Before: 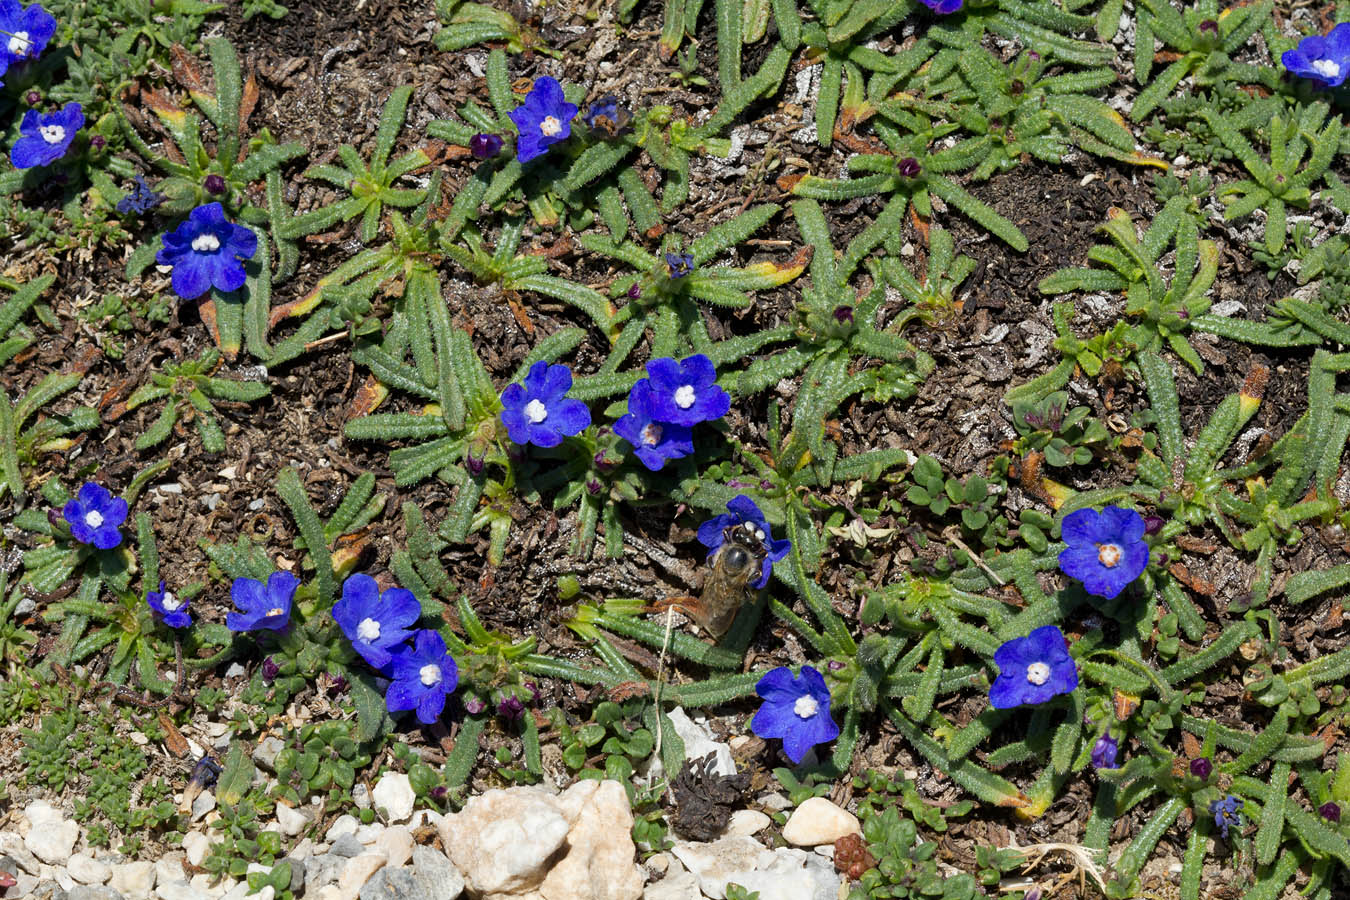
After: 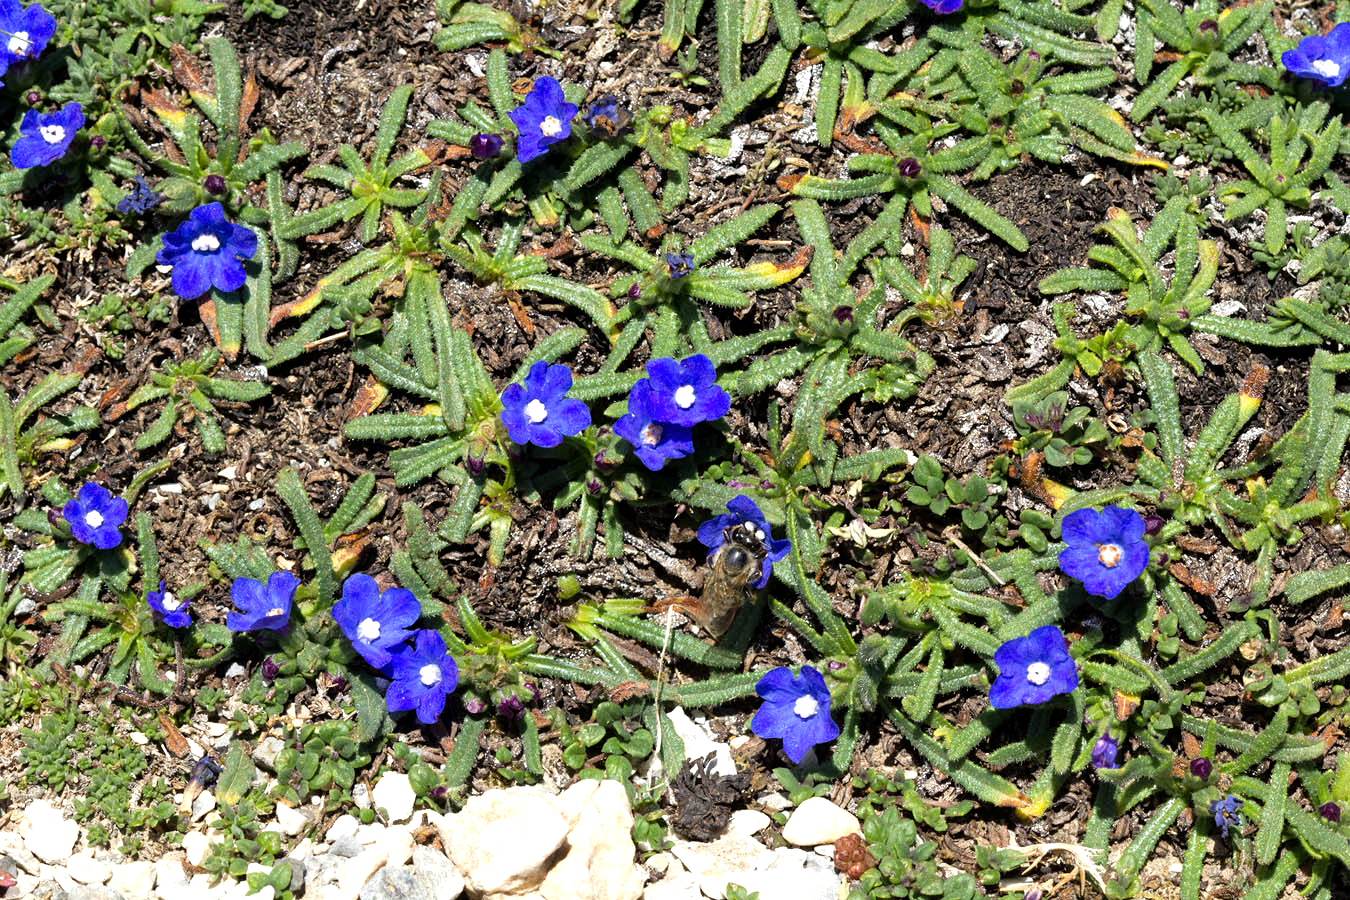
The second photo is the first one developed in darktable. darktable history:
tone equalizer: -8 EV -0.732 EV, -7 EV -0.703 EV, -6 EV -0.616 EV, -5 EV -0.376 EV, -3 EV 0.376 EV, -2 EV 0.6 EV, -1 EV 0.697 EV, +0 EV 0.739 EV
